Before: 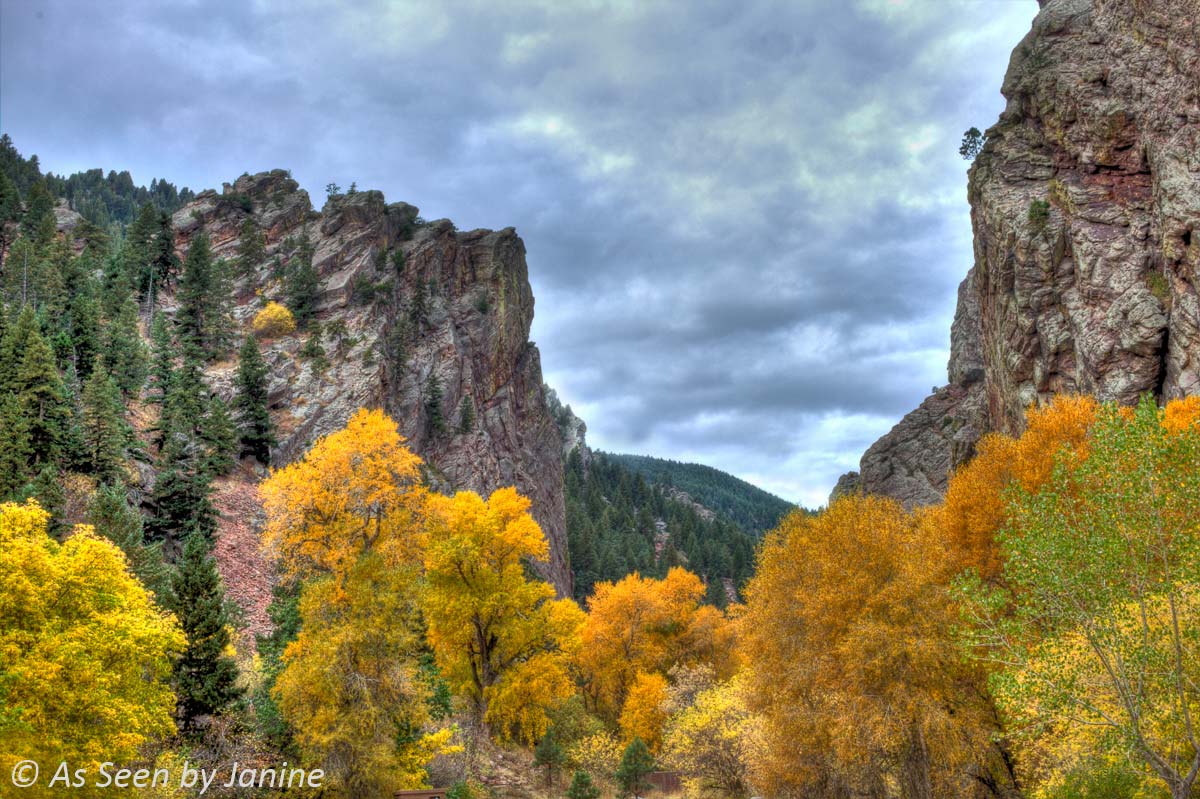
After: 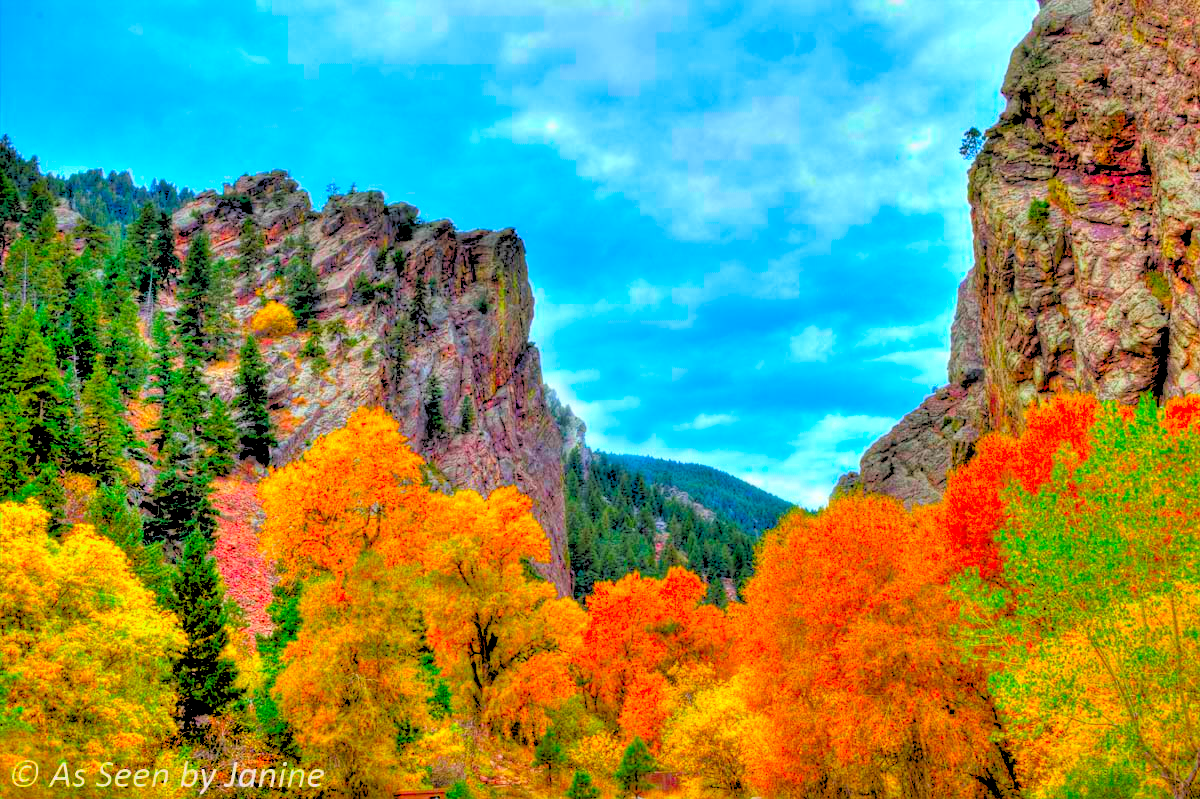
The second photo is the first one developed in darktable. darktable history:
color correction: saturation 3
rgb levels: levels [[0.027, 0.429, 0.996], [0, 0.5, 1], [0, 0.5, 1]]
